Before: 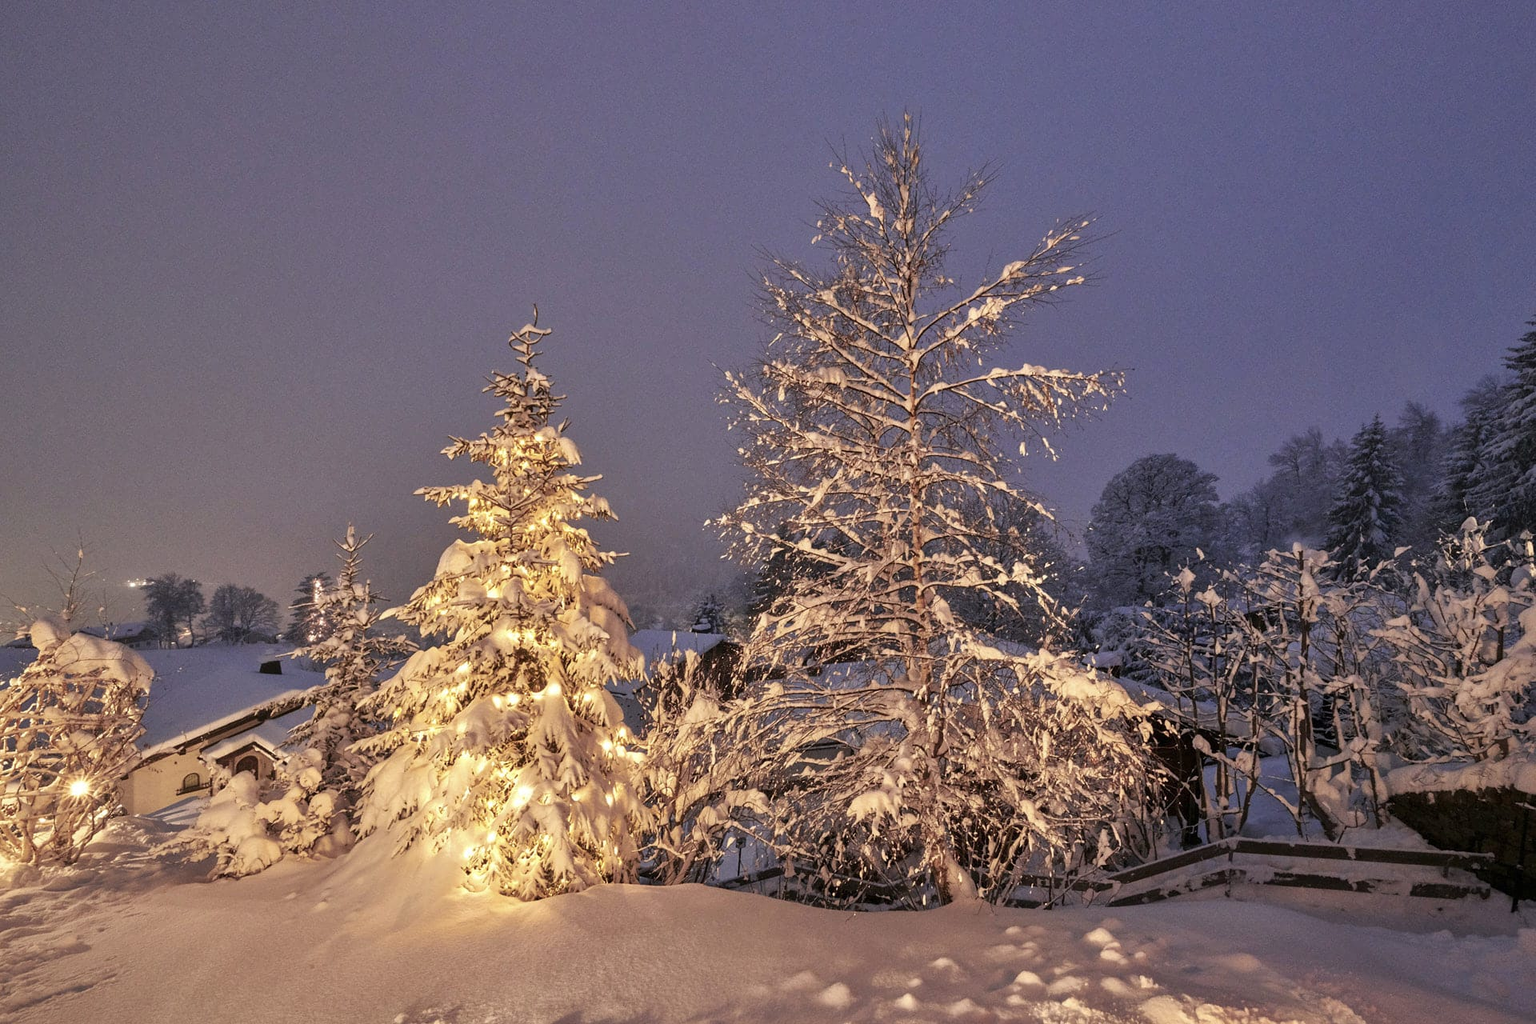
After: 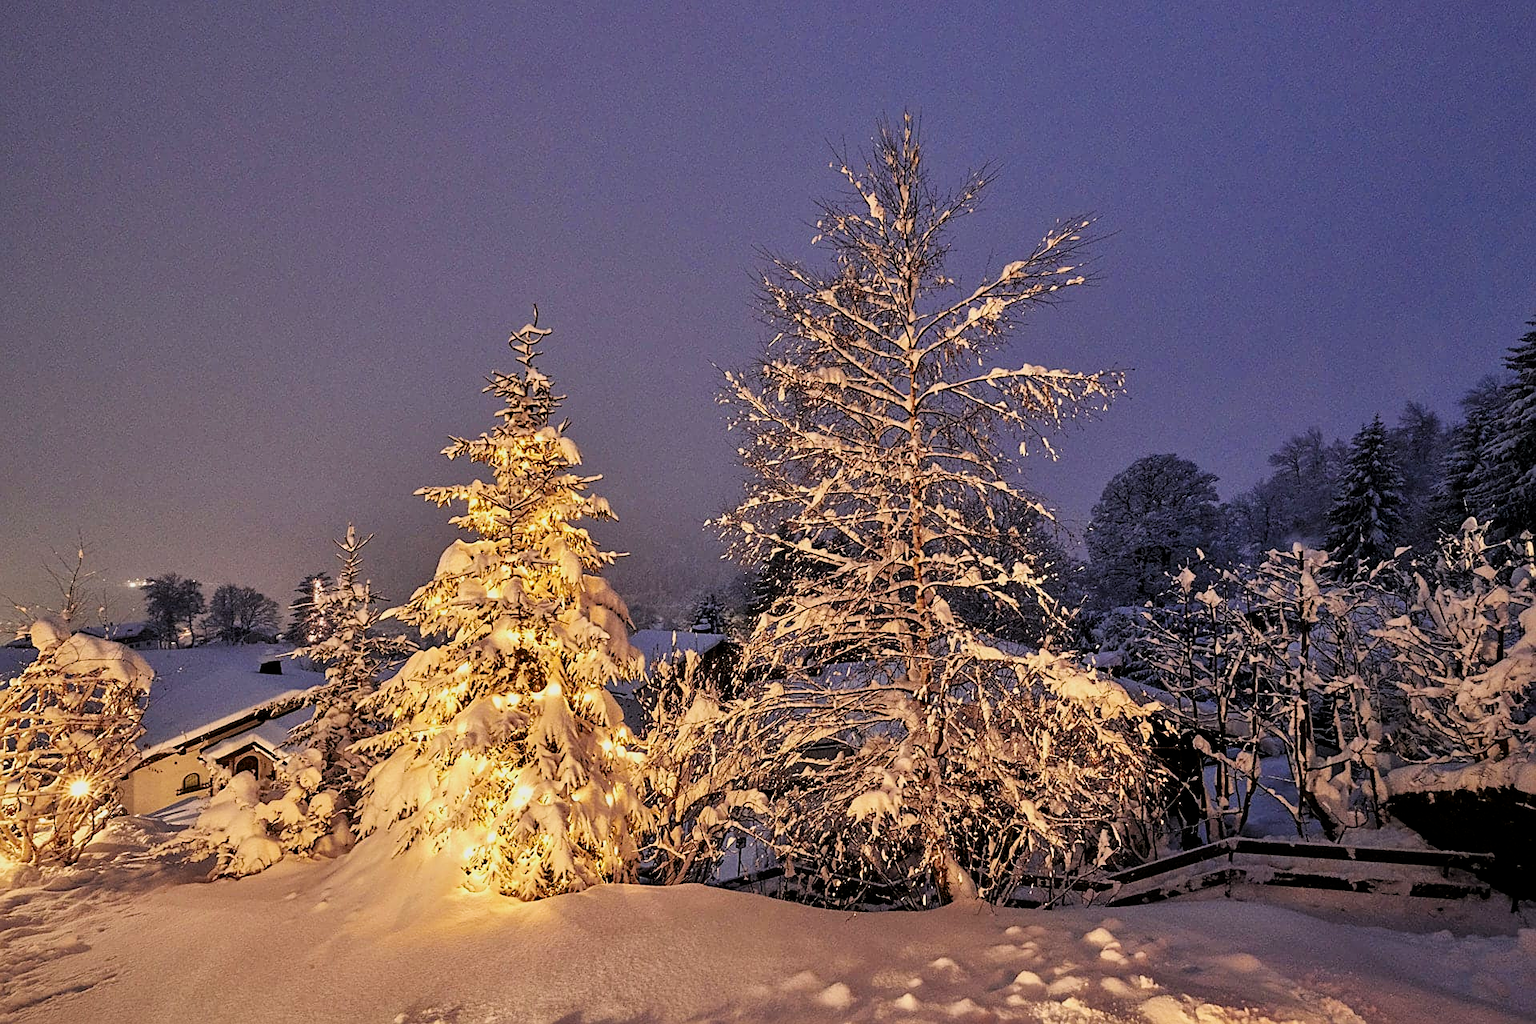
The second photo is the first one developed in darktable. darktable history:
filmic rgb: black relative exposure -7.75 EV, white relative exposure 4.4 EV, threshold 3 EV, target black luminance 0%, hardness 3.76, latitude 50.51%, contrast 1.074, highlights saturation mix 10%, shadows ↔ highlights balance -0.22%, color science v4 (2020), enable highlight reconstruction true
sharpen: amount 0.55
contrast brightness saturation: contrast 0.15, brightness -0.01, saturation 0.1
